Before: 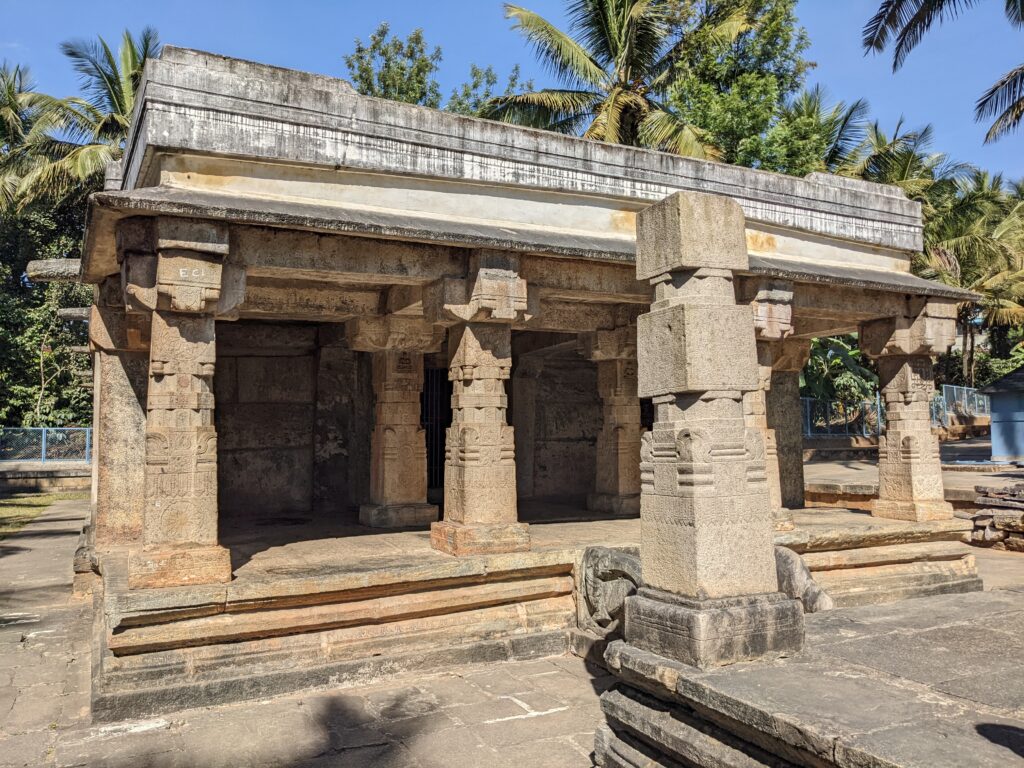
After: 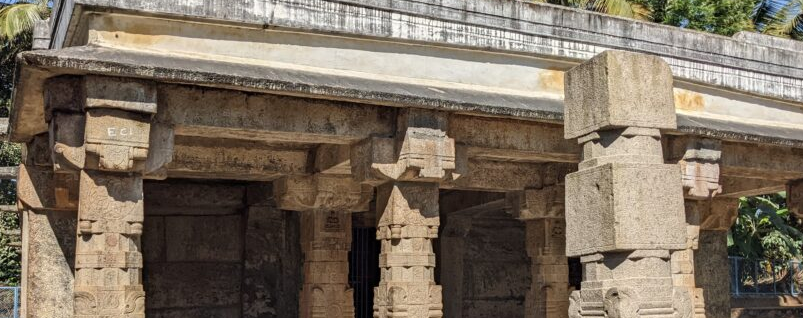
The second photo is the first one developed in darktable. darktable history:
crop: left 7.084%, top 18.426%, right 14.472%, bottom 40.1%
